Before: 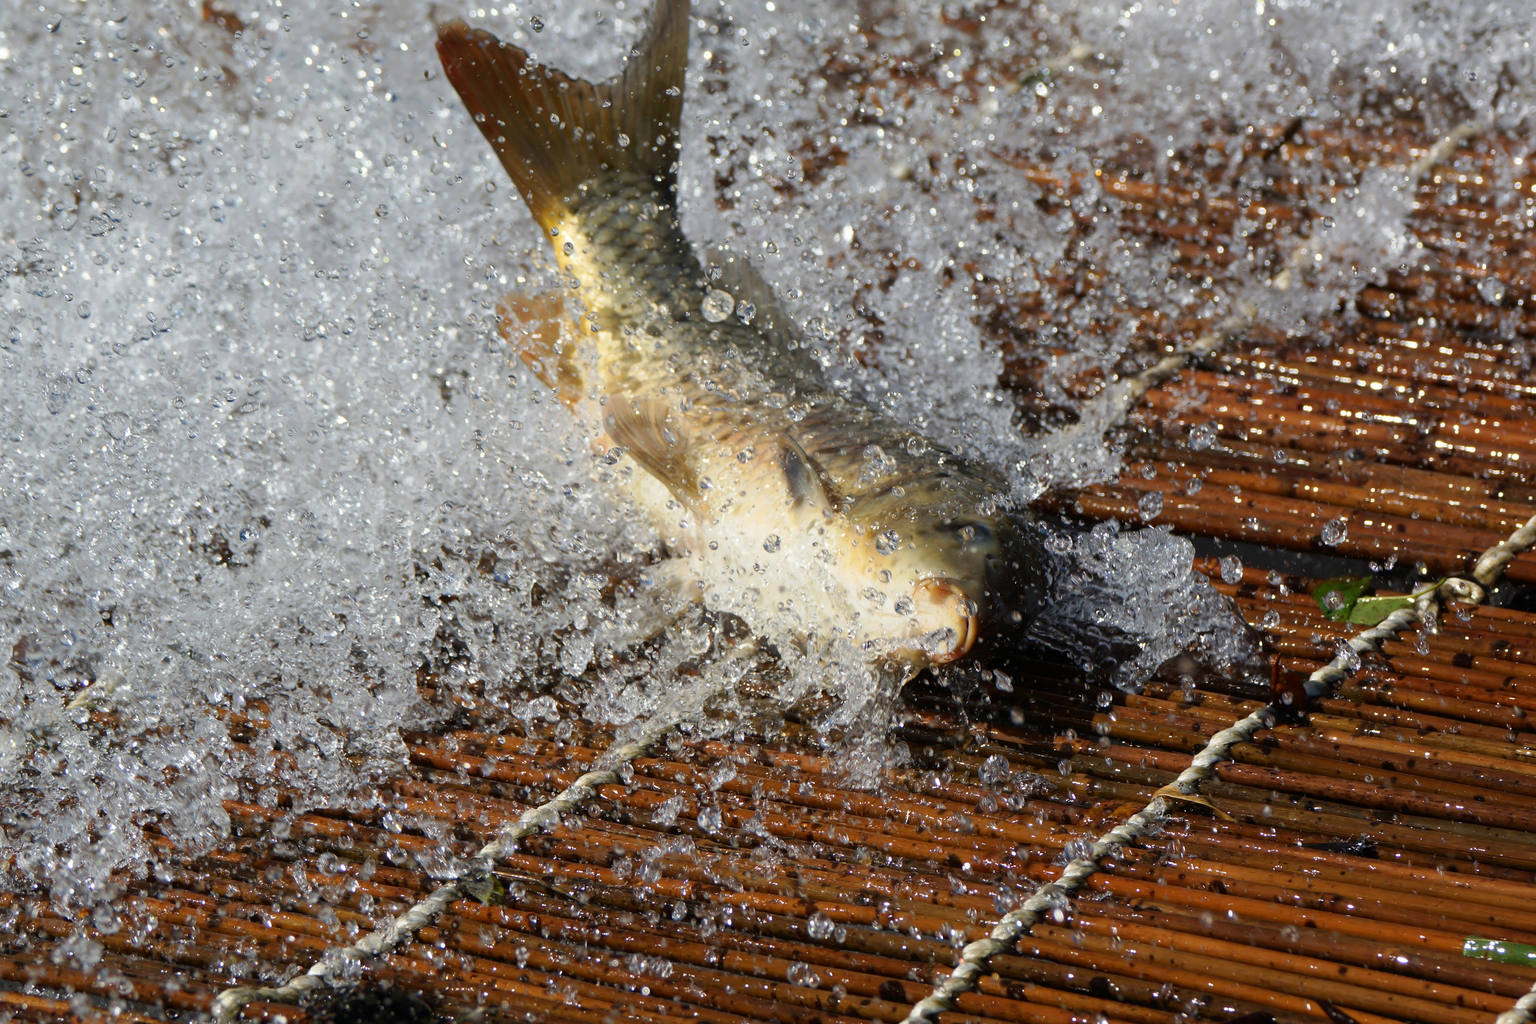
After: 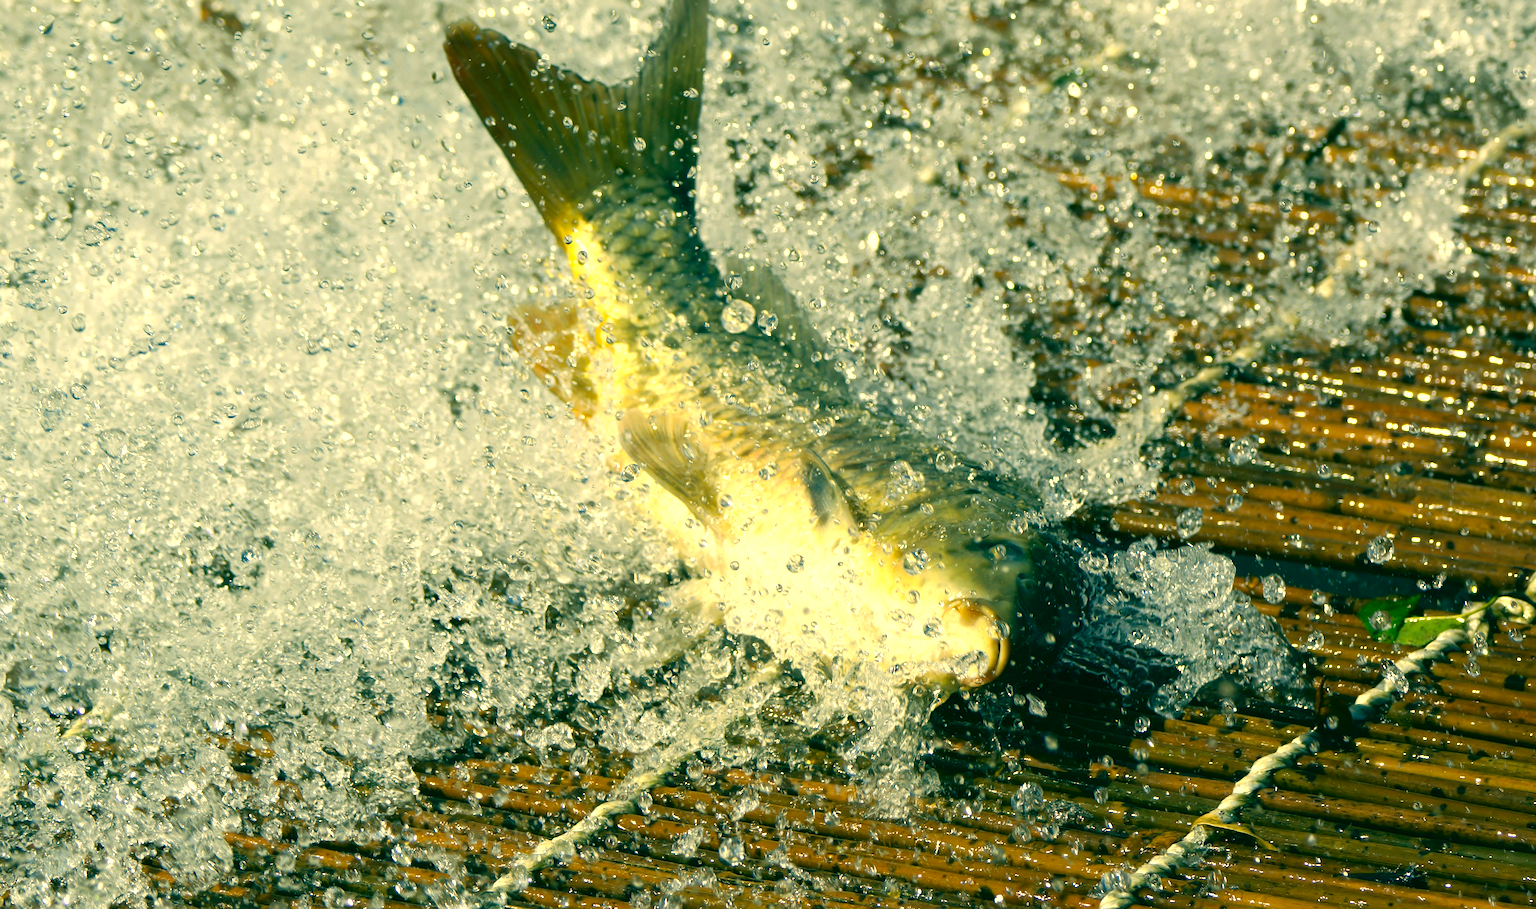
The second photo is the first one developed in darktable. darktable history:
exposure: black level correction 0.001, exposure 0.675 EV, compensate highlight preservation false
color correction: highlights a* 1.83, highlights b* 34.02, shadows a* -36.68, shadows b* -5.48
crop and rotate: angle 0.2°, left 0.275%, right 3.127%, bottom 14.18%
